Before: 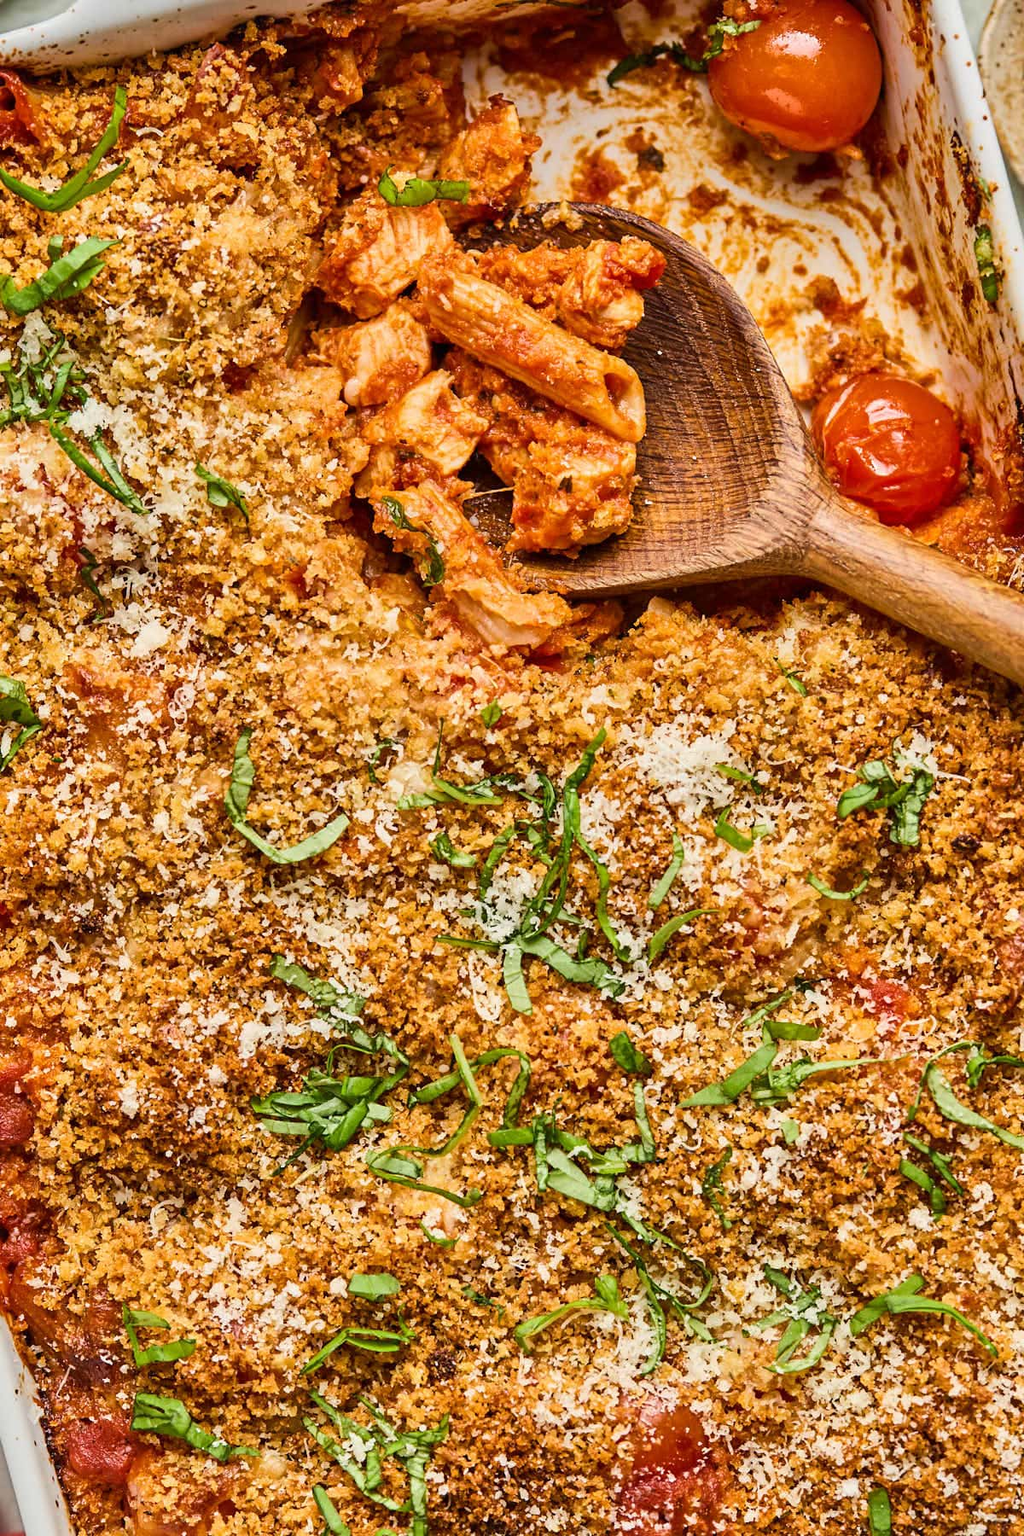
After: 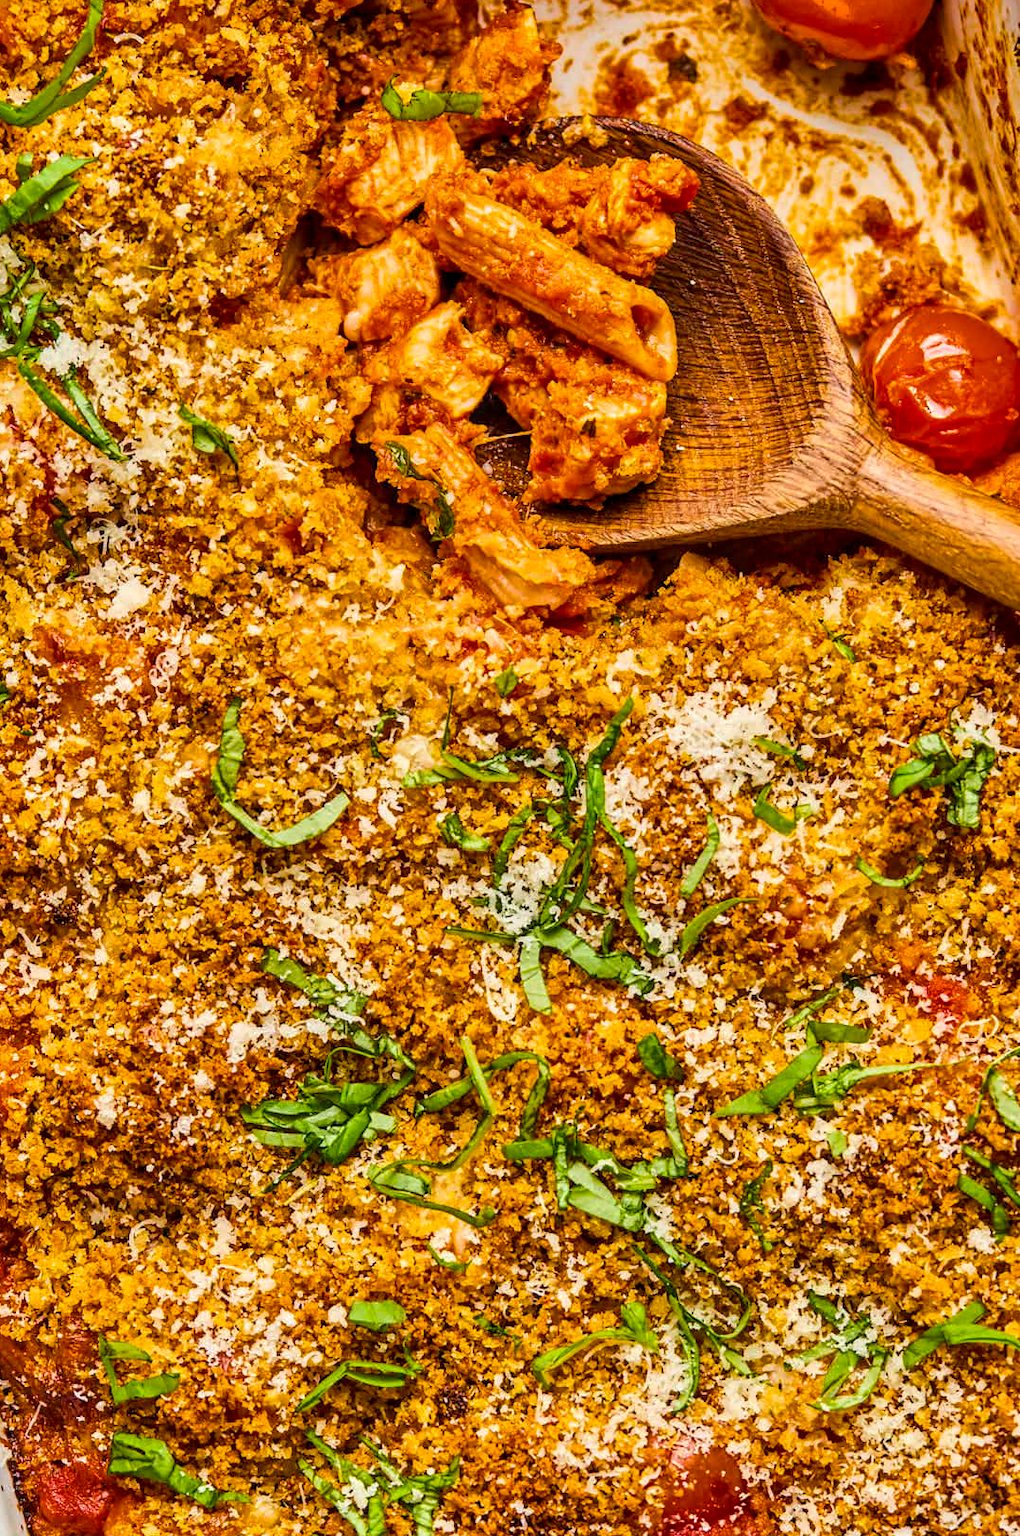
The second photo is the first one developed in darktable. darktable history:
color balance rgb: perceptual saturation grading › global saturation 43.152%, global vibrance 6.056%
crop: left 3.276%, top 6.358%, right 6.528%, bottom 3.187%
local contrast: on, module defaults
